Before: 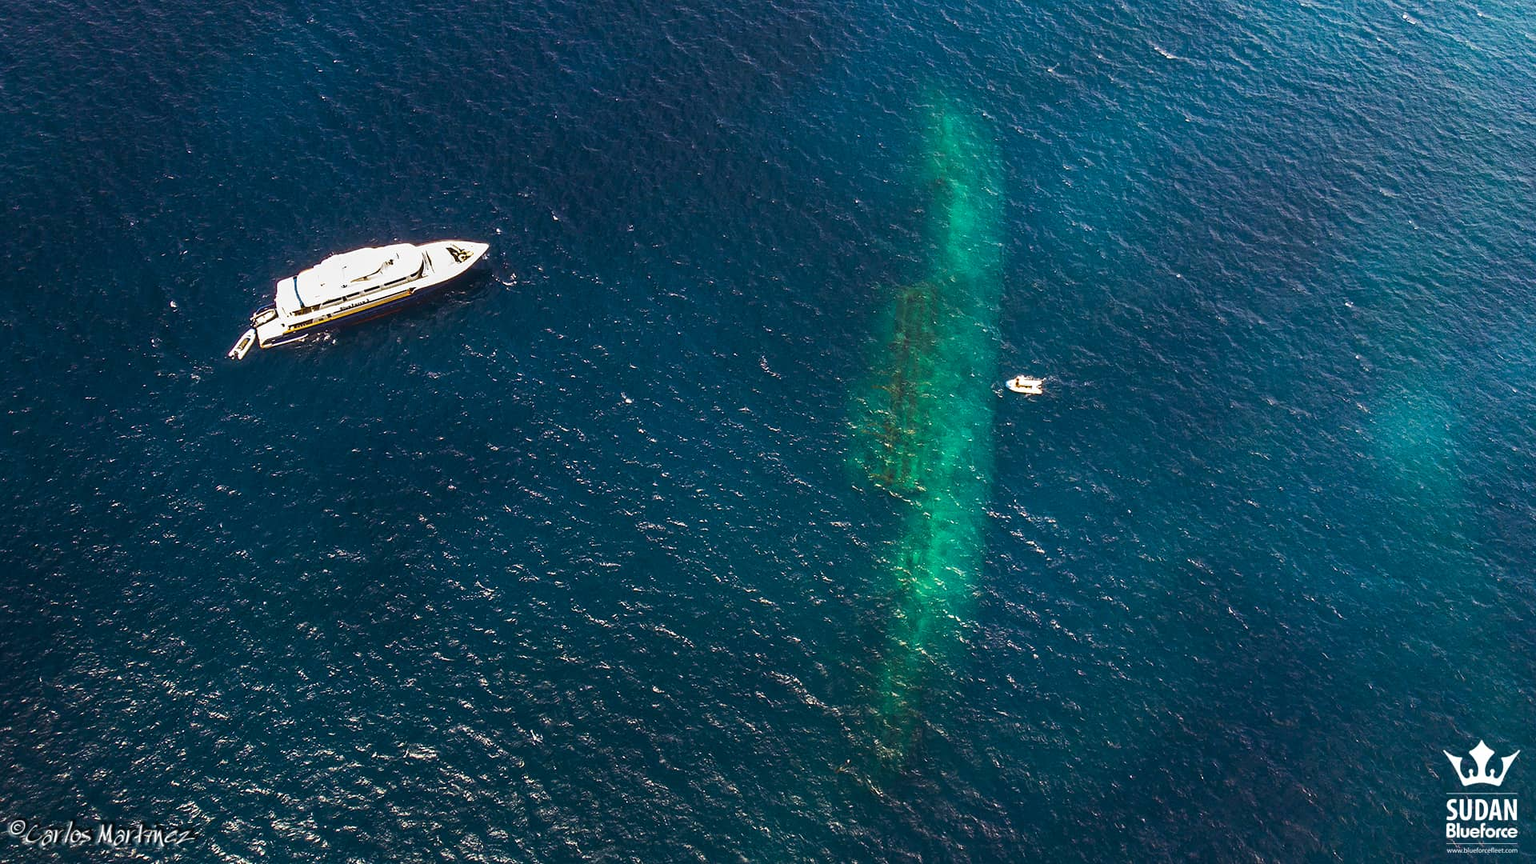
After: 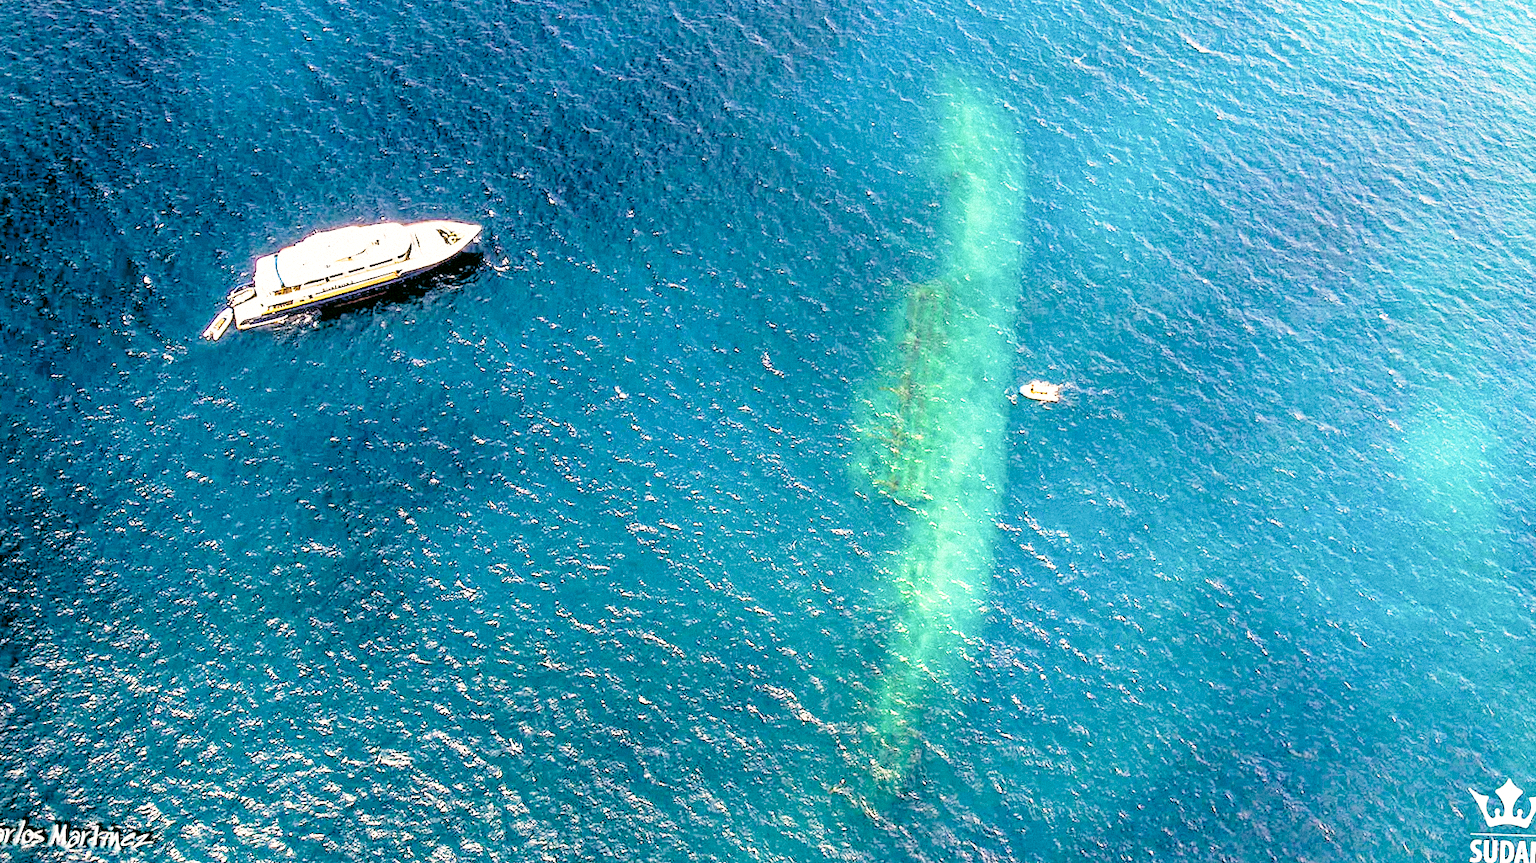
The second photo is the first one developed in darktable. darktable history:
crop and rotate: angle -1.69°
grain: mid-tones bias 0%
white balance: red 1.009, blue 0.985
base curve: curves: ch0 [(0, 0) (0.028, 0.03) (0.121, 0.232) (0.46, 0.748) (0.859, 0.968) (1, 1)], preserve colors none
rgb levels: levels [[0.027, 0.429, 0.996], [0, 0.5, 1], [0, 0.5, 1]]
color correction: highlights a* 4.02, highlights b* 4.98, shadows a* -7.55, shadows b* 4.98
exposure: black level correction 0, exposure 1.4 EV, compensate highlight preservation false
graduated density: rotation 5.63°, offset 76.9
